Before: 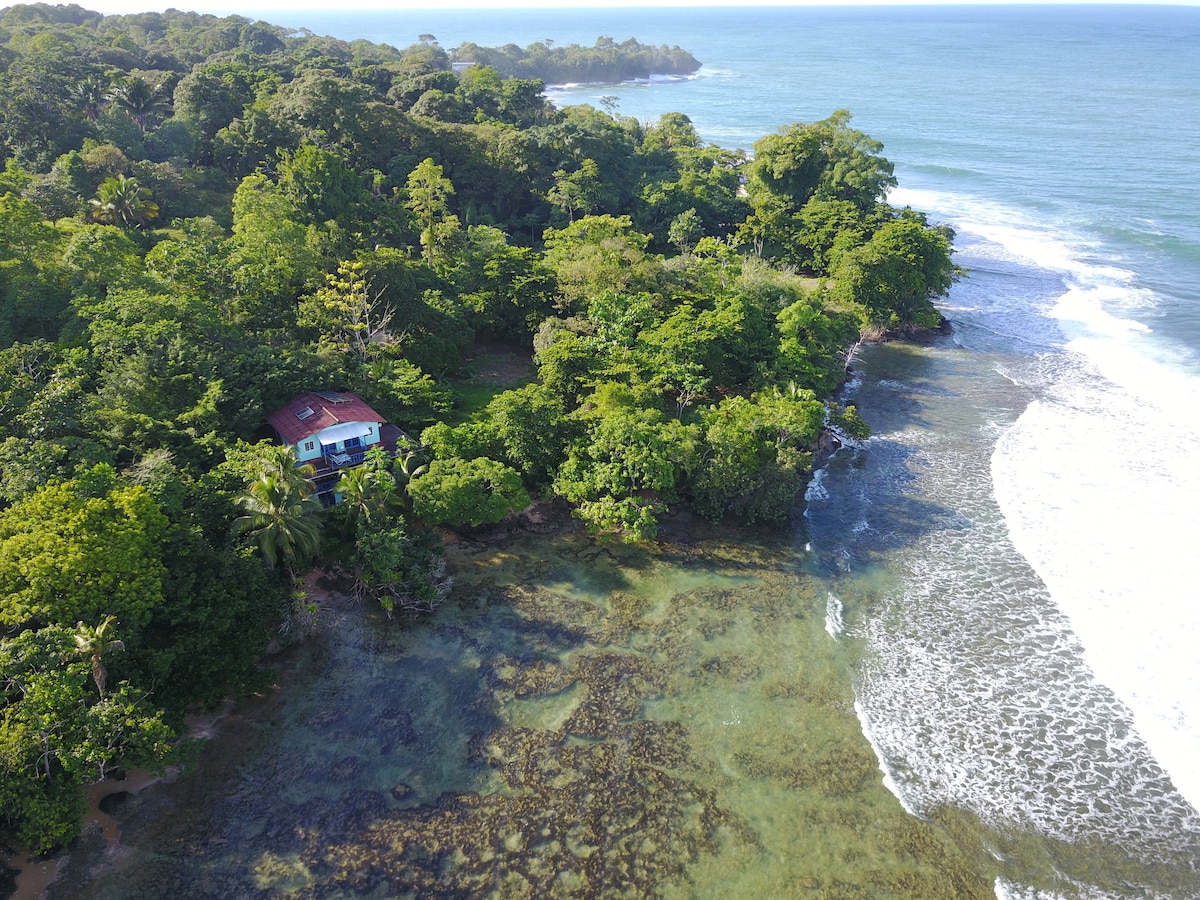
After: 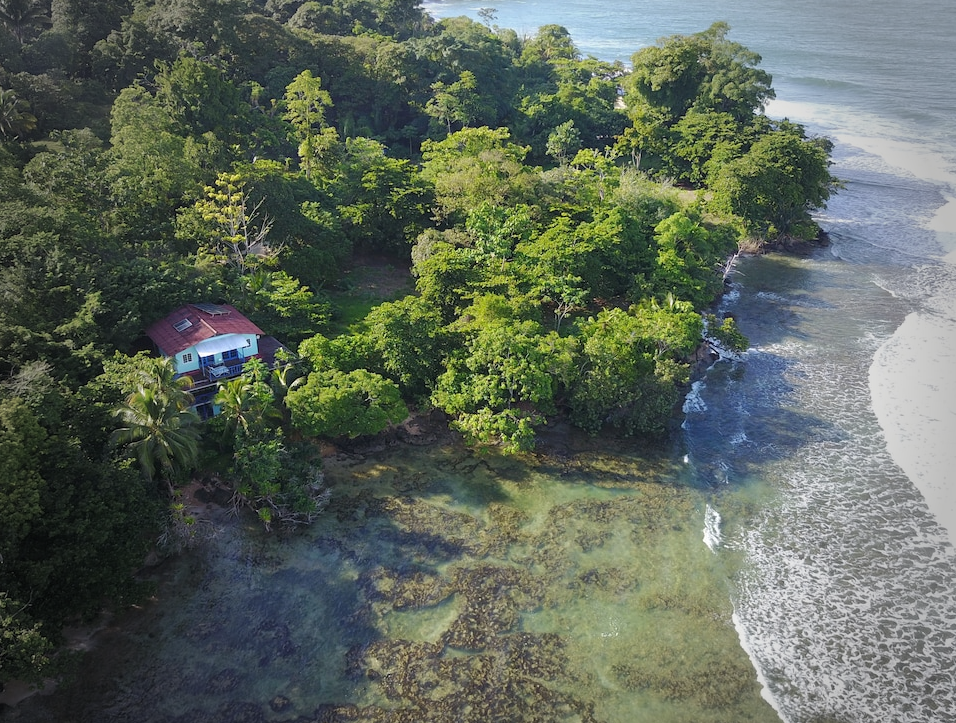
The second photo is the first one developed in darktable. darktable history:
tone equalizer: edges refinement/feathering 500, mask exposure compensation -1.57 EV, preserve details no
crop and rotate: left 10.245%, top 9.819%, right 10.075%, bottom 9.794%
vignetting: fall-off start 63.81%, width/height ratio 0.887
